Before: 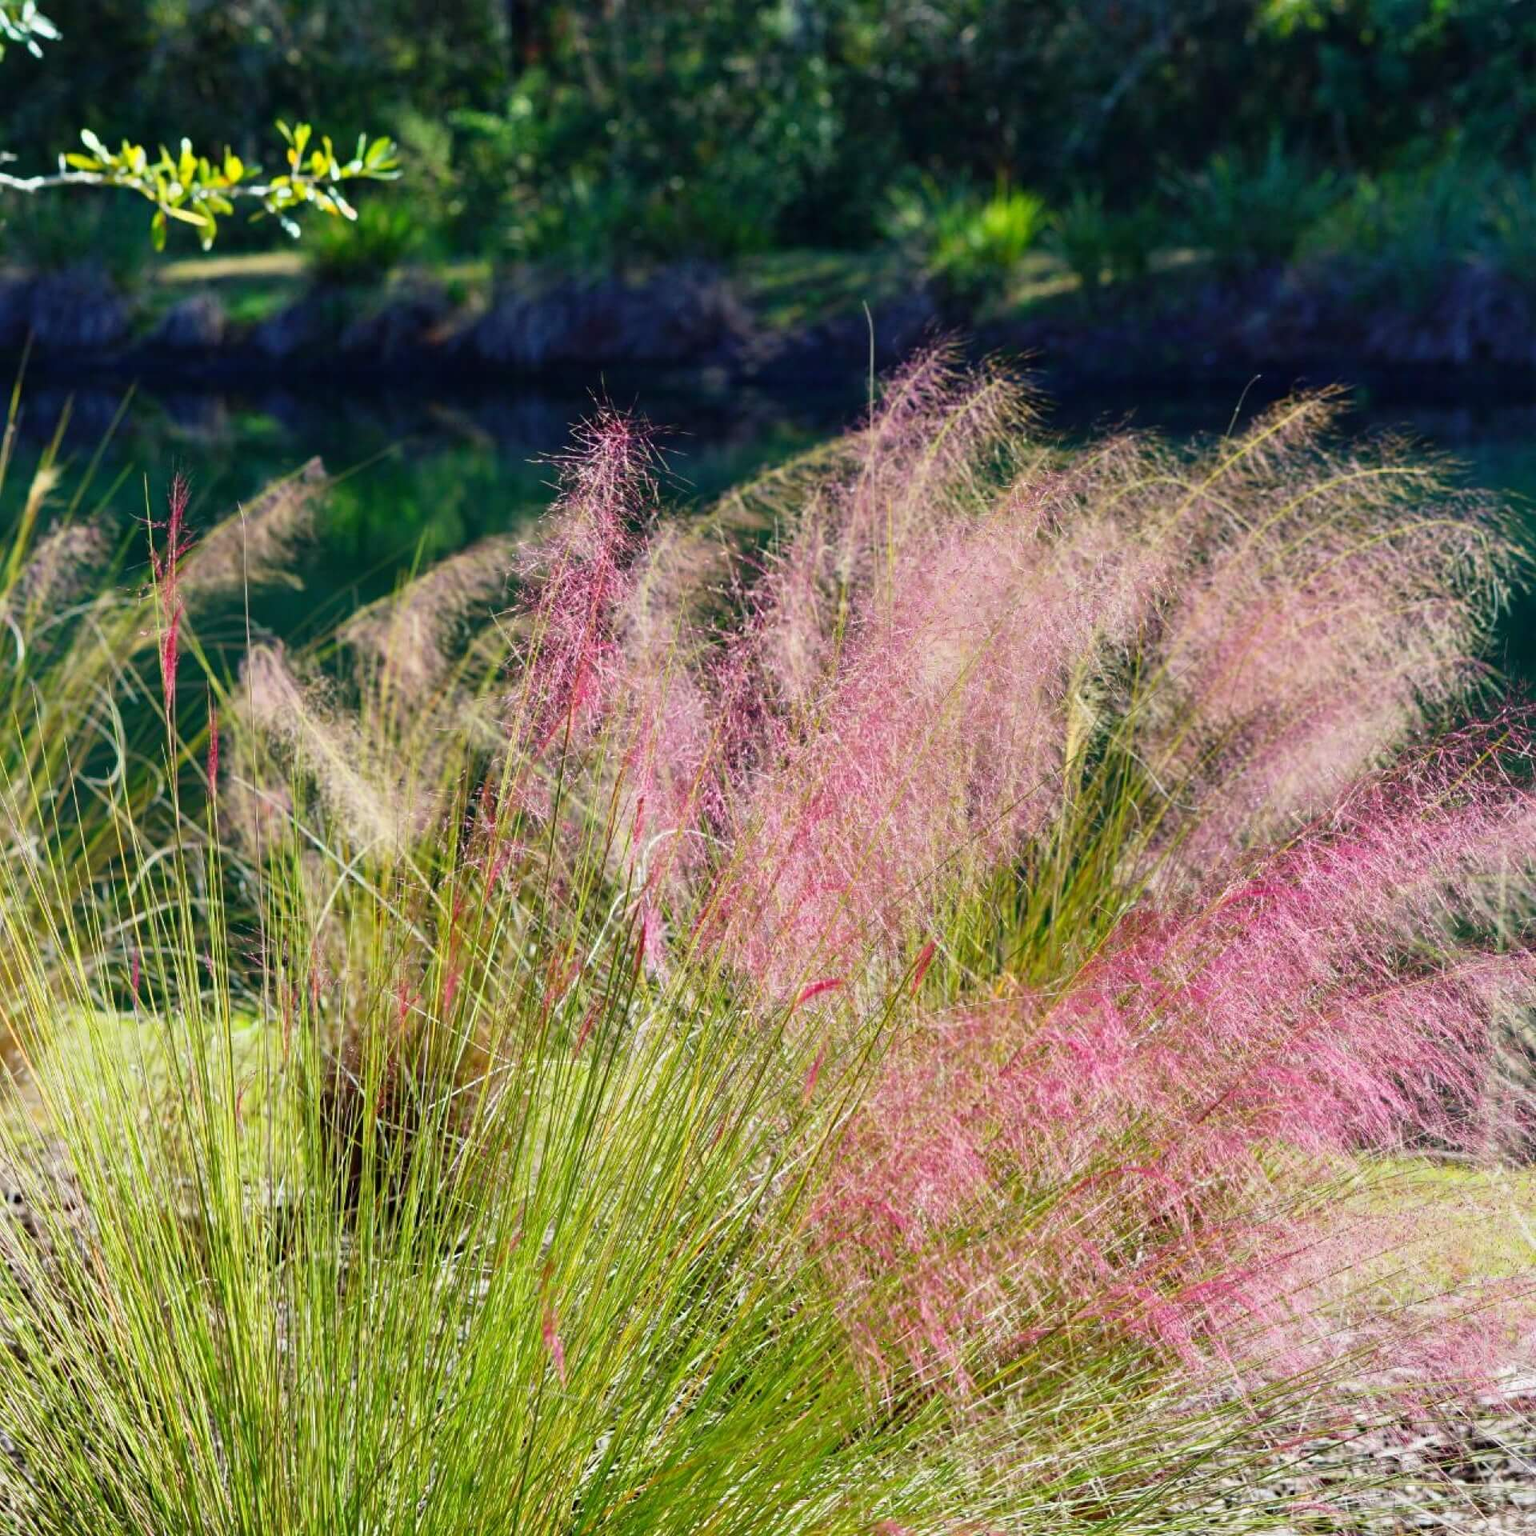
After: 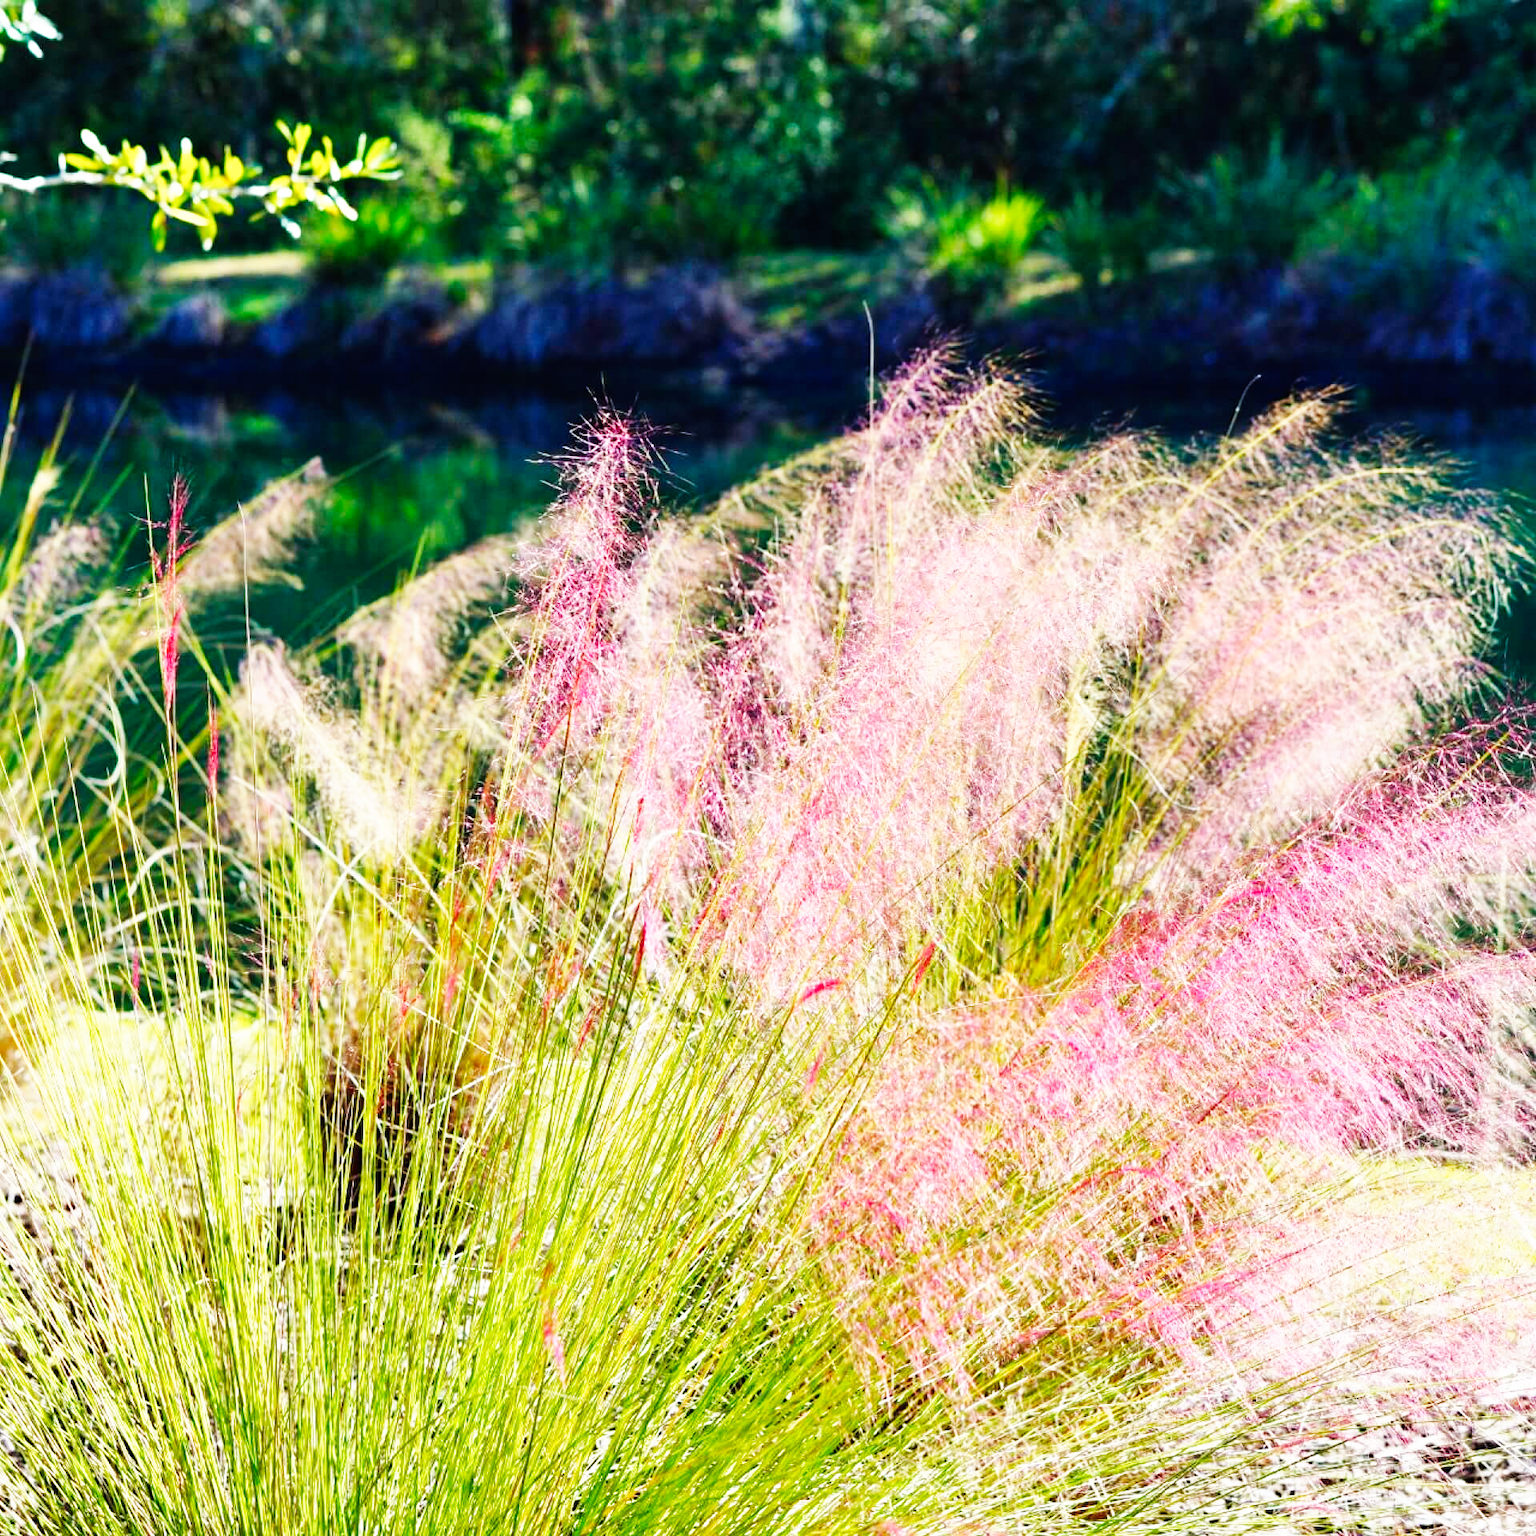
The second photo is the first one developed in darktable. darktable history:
shadows and highlights: shadows 25.36, highlights -25.38
base curve: curves: ch0 [(0, 0) (0.007, 0.004) (0.027, 0.03) (0.046, 0.07) (0.207, 0.54) (0.442, 0.872) (0.673, 0.972) (1, 1)], preserve colors none
